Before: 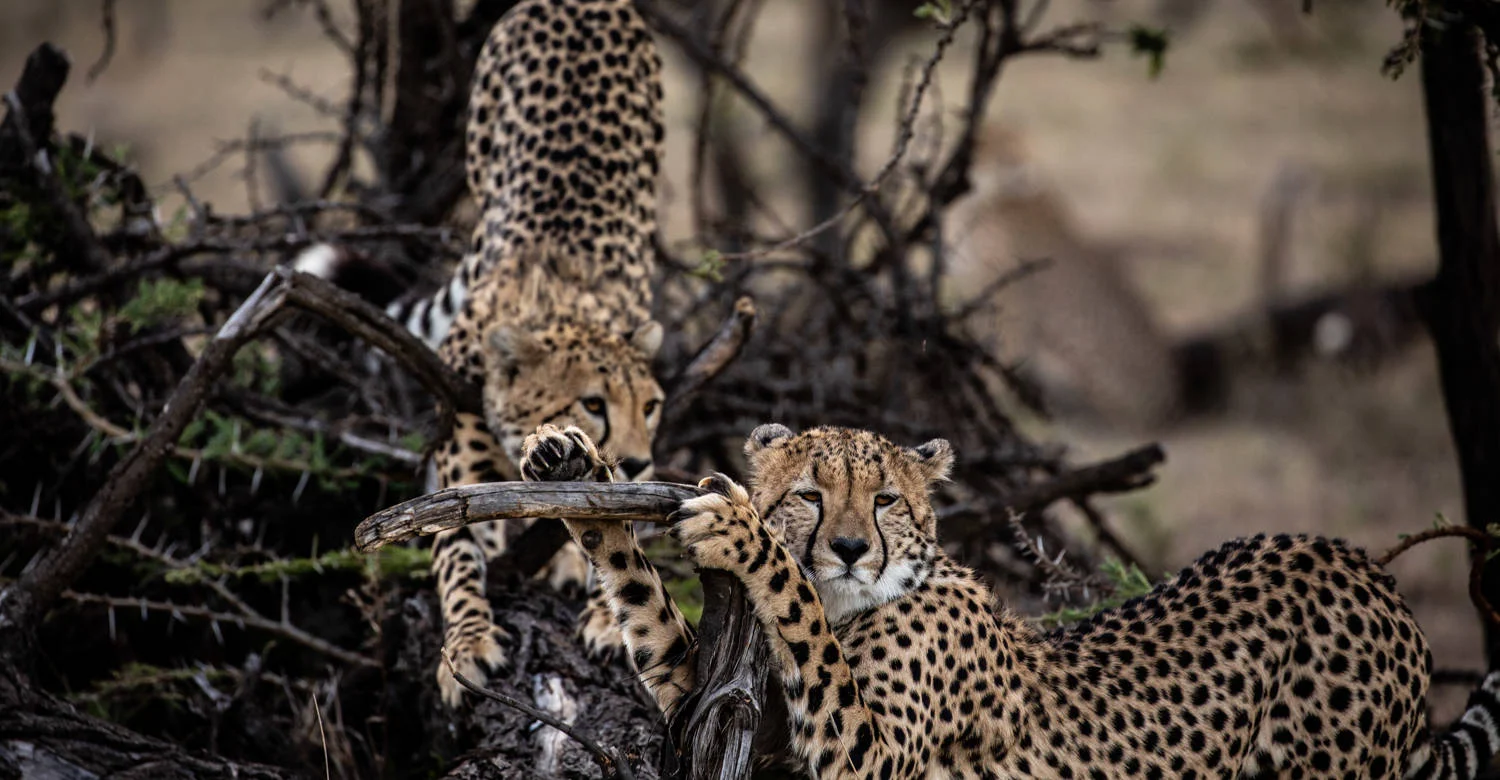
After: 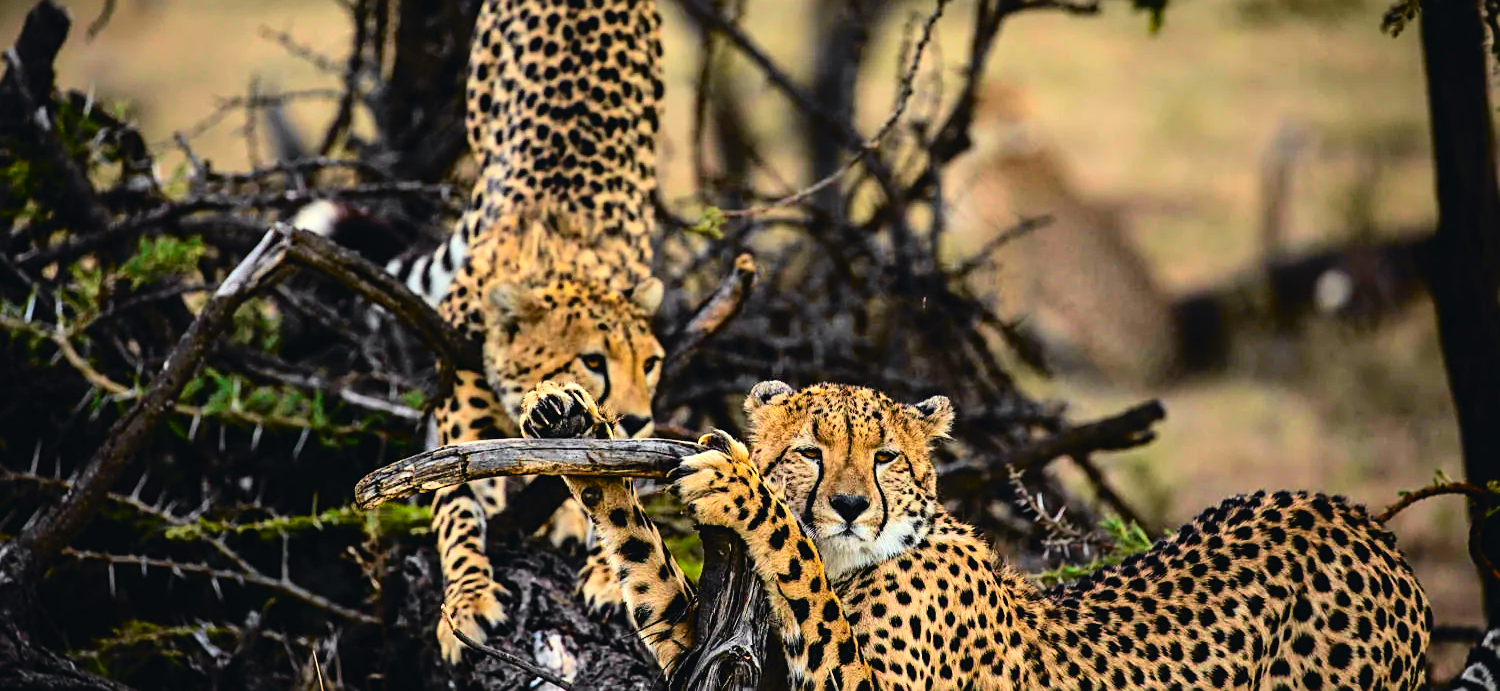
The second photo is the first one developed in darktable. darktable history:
color balance rgb: highlights gain › luminance 6.447%, highlights gain › chroma 2.625%, highlights gain › hue 87.12°, linear chroma grading › shadows -8.511%, linear chroma grading › global chroma 9.929%, perceptual saturation grading › global saturation 31.01%, perceptual brilliance grading › highlights 11.329%, global vibrance 50.731%
sharpen: amount 0.495
tone curve: curves: ch0 [(0, 0.026) (0.104, 0.1) (0.233, 0.262) (0.398, 0.507) (0.498, 0.621) (0.65, 0.757) (0.835, 0.883) (1, 0.961)]; ch1 [(0, 0) (0.346, 0.307) (0.408, 0.369) (0.453, 0.457) (0.482, 0.476) (0.502, 0.498) (0.521, 0.507) (0.553, 0.554) (0.638, 0.646) (0.693, 0.727) (1, 1)]; ch2 [(0, 0) (0.366, 0.337) (0.434, 0.46) (0.485, 0.494) (0.5, 0.494) (0.511, 0.508) (0.537, 0.55) (0.579, 0.599) (0.663, 0.67) (1, 1)], color space Lab, independent channels, preserve colors none
crop and rotate: top 5.519%, bottom 5.881%
